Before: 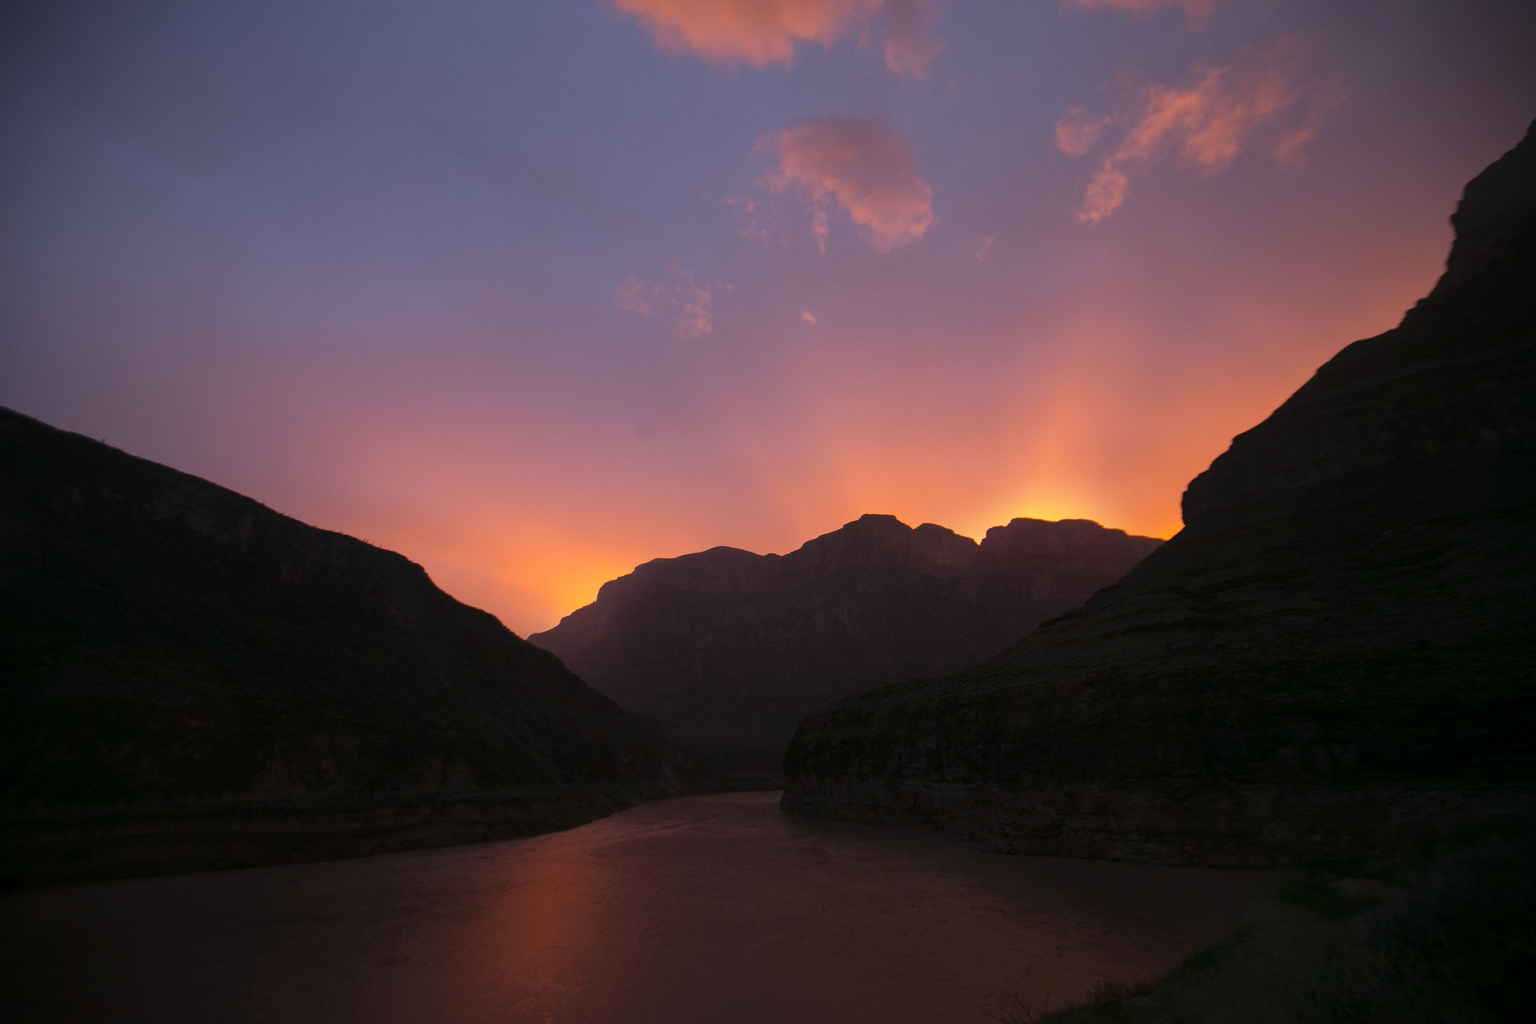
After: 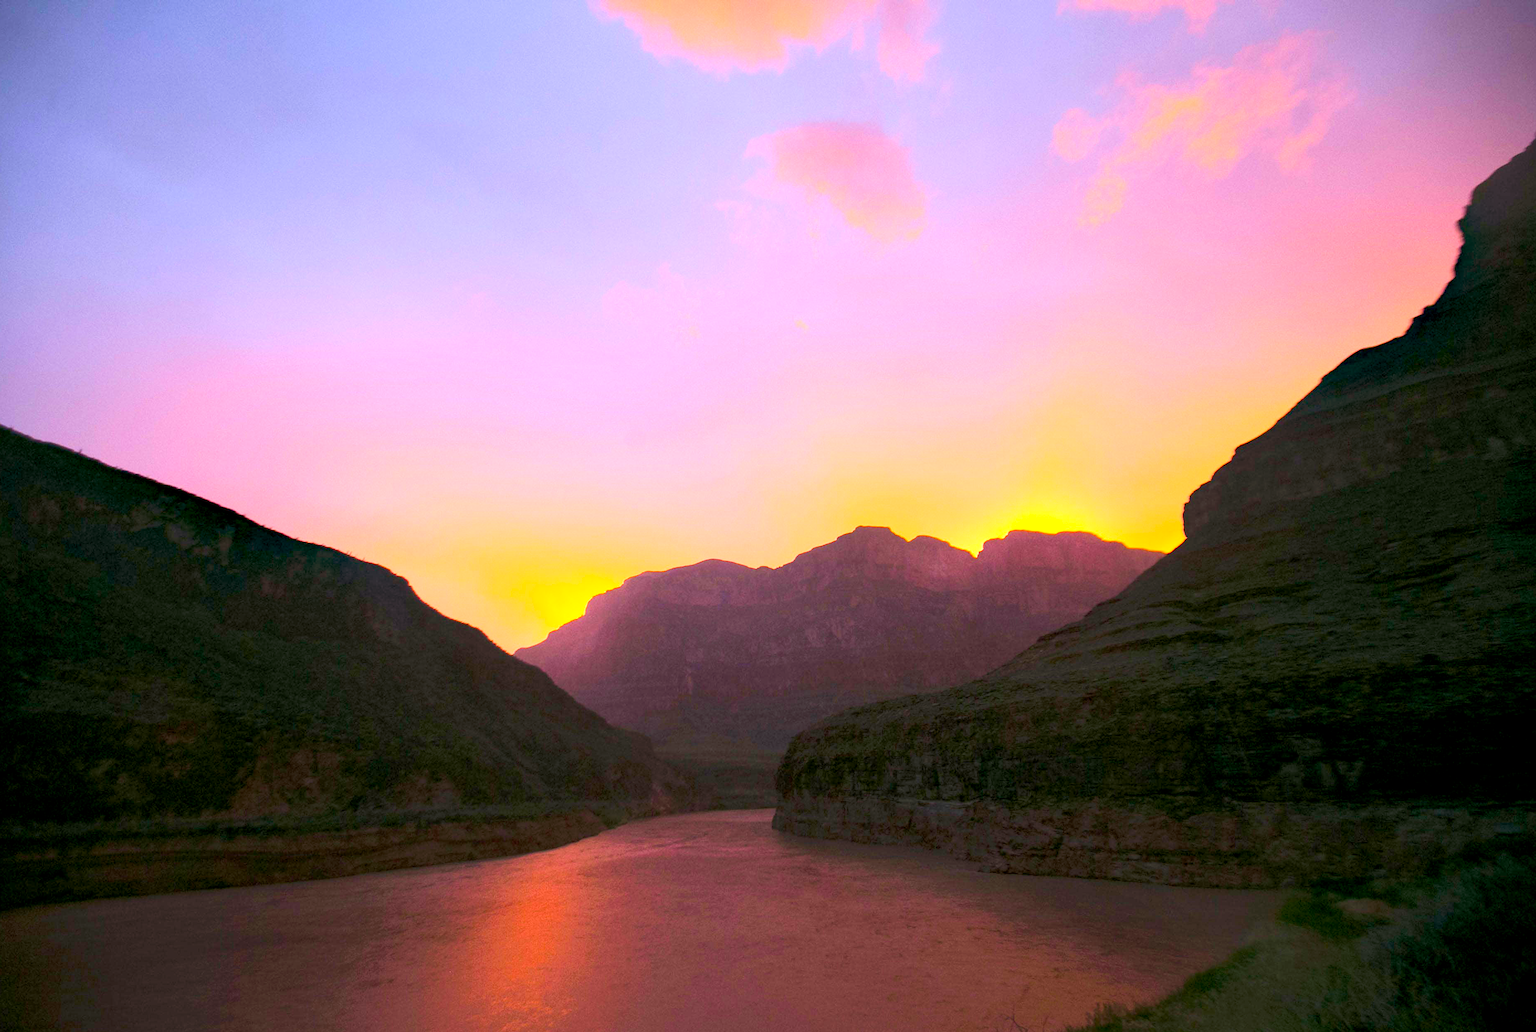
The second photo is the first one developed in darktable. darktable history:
velvia: on, module defaults
crop and rotate: left 1.63%, right 0.531%, bottom 1.385%
base curve: curves: ch0 [(0, 0) (0.557, 0.834) (1, 1)], fusion 1
color balance rgb: global offset › luminance -0.47%, perceptual saturation grading › global saturation 25.54%, global vibrance 23.004%
exposure: black level correction 0, exposure 1.2 EV, compensate highlight preservation false
